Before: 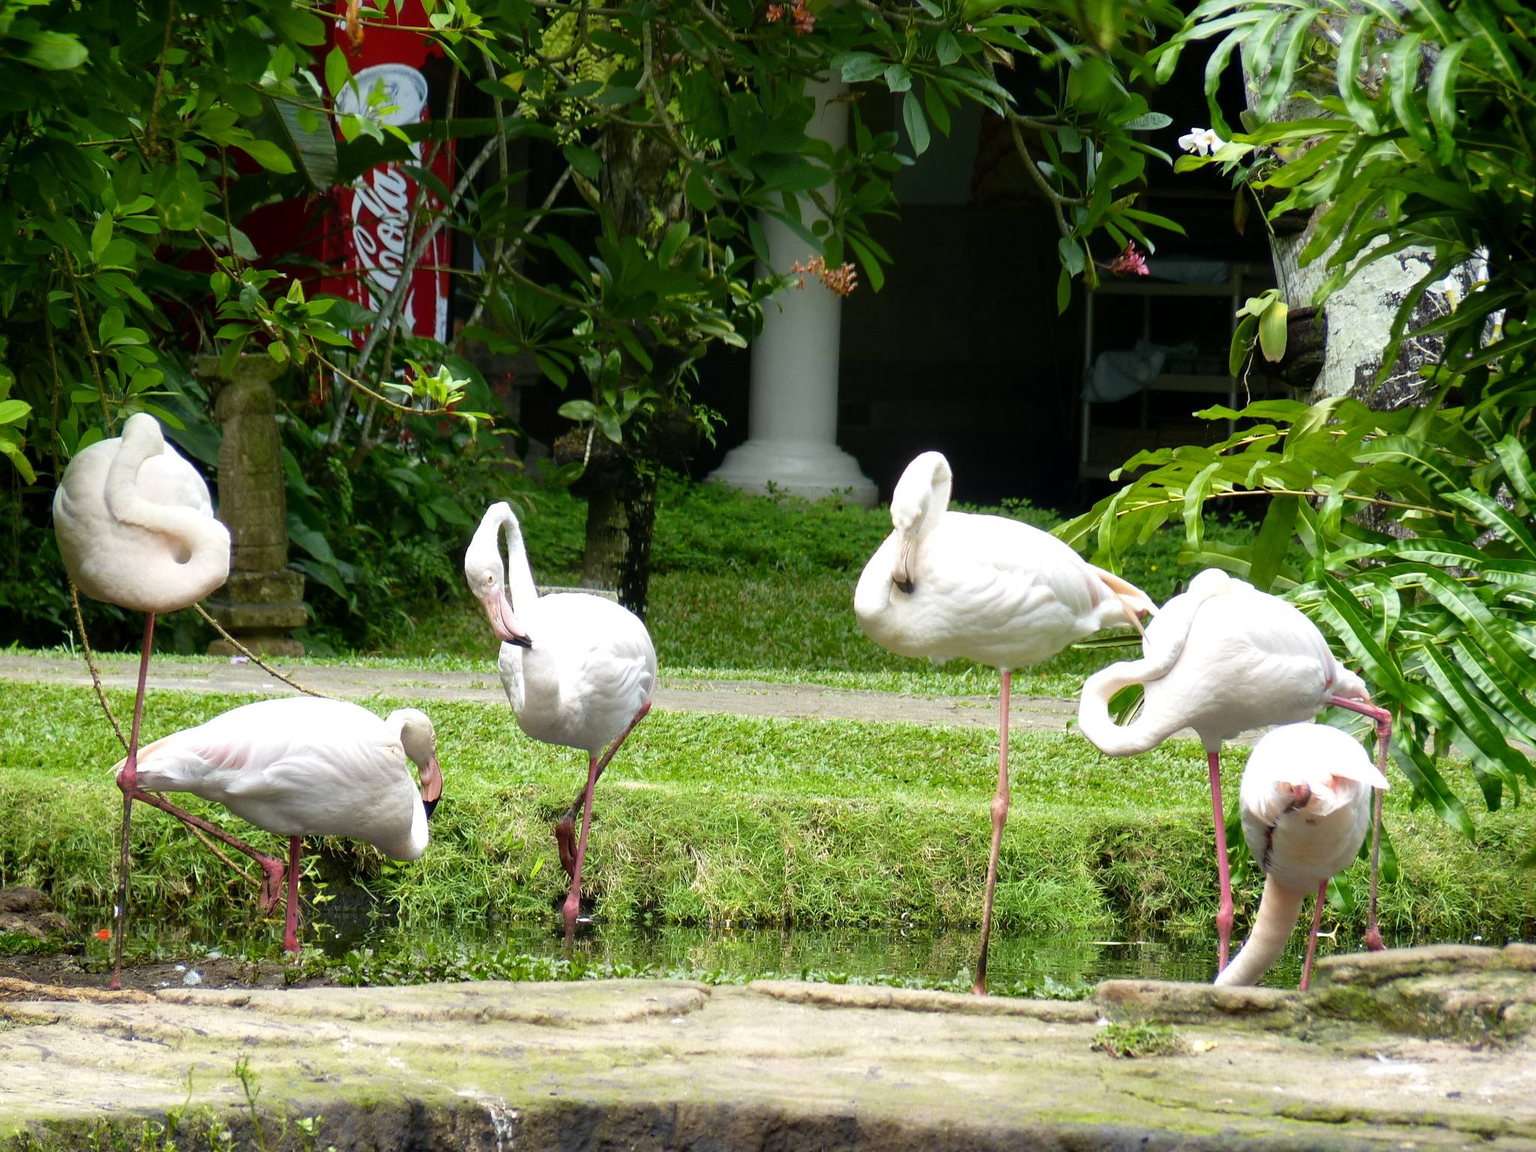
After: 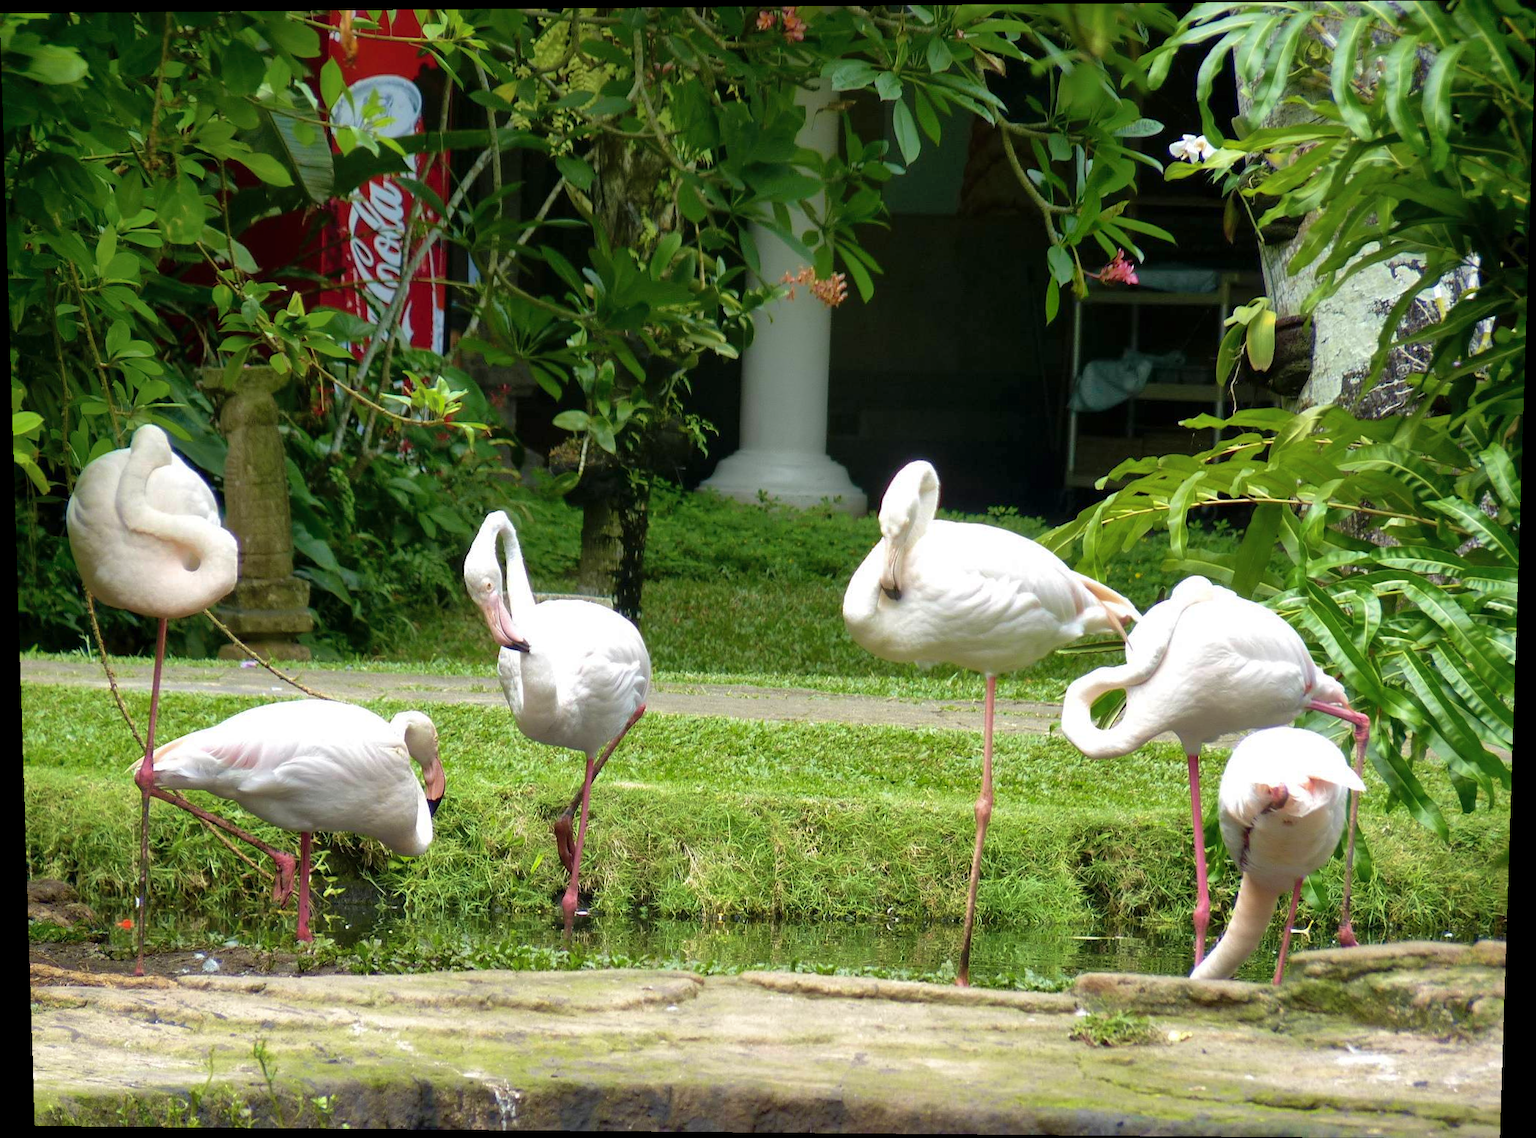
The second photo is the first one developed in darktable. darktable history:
contrast brightness saturation: saturation -0.05
rotate and perspective: lens shift (vertical) 0.048, lens shift (horizontal) -0.024, automatic cropping off
velvia: on, module defaults
shadows and highlights: on, module defaults
